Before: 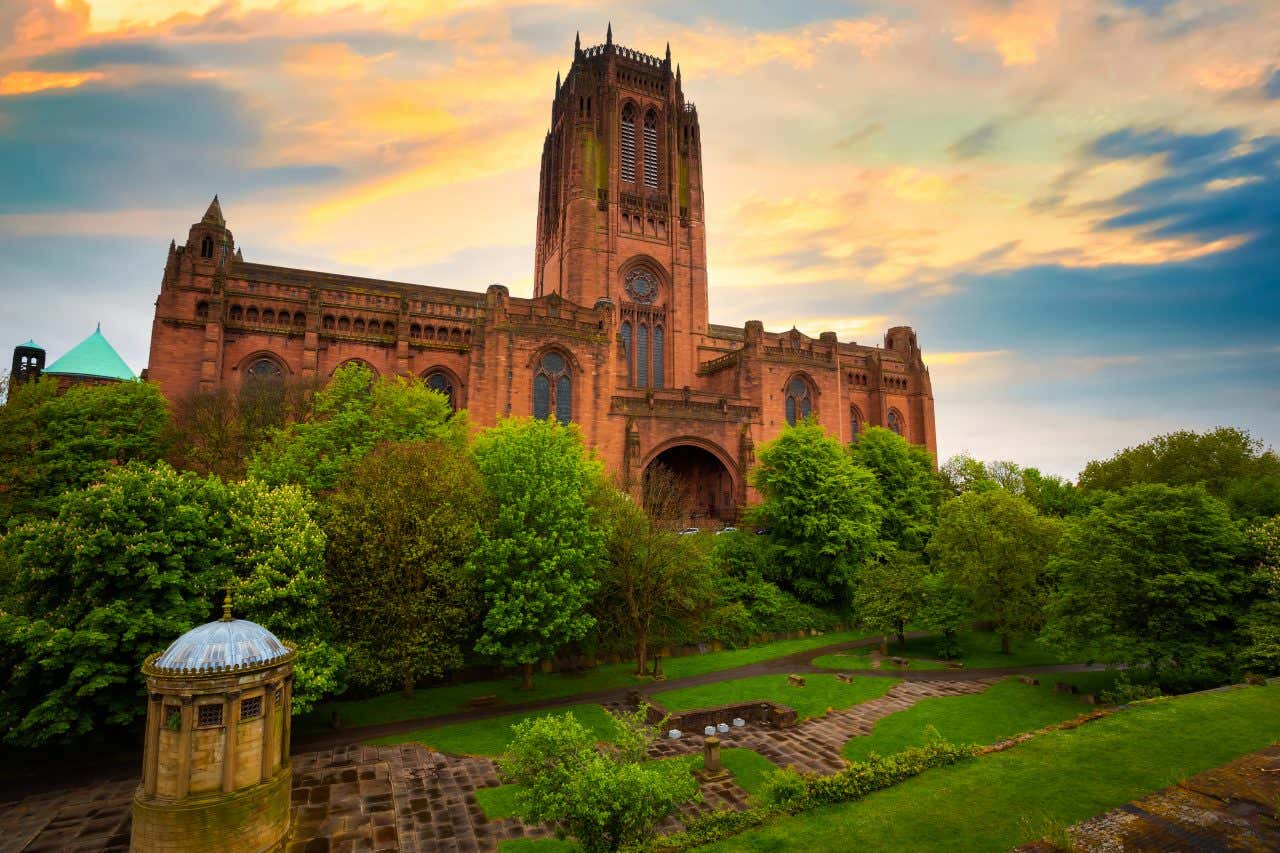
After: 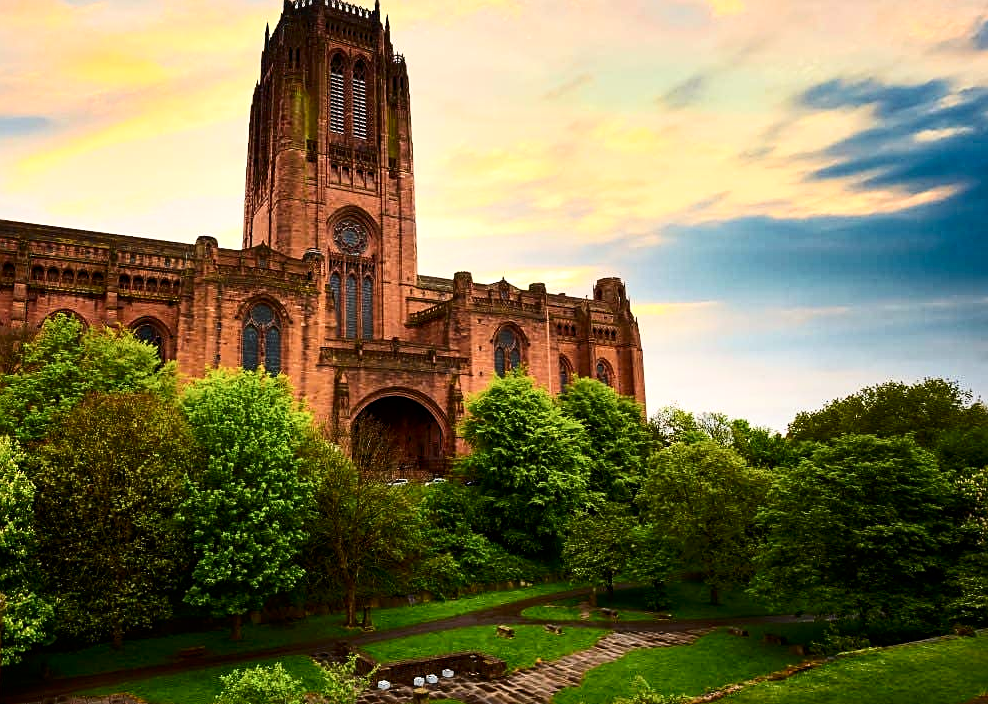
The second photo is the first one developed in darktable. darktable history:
levels: white 99.98%, levels [0, 0.476, 0.951]
crop: left 22.758%, top 5.849%, bottom 11.515%
filmic rgb: black relative exposure -11.31 EV, white relative exposure 3.26 EV, hardness 6.72
sharpen: on, module defaults
contrast brightness saturation: contrast 0.294
